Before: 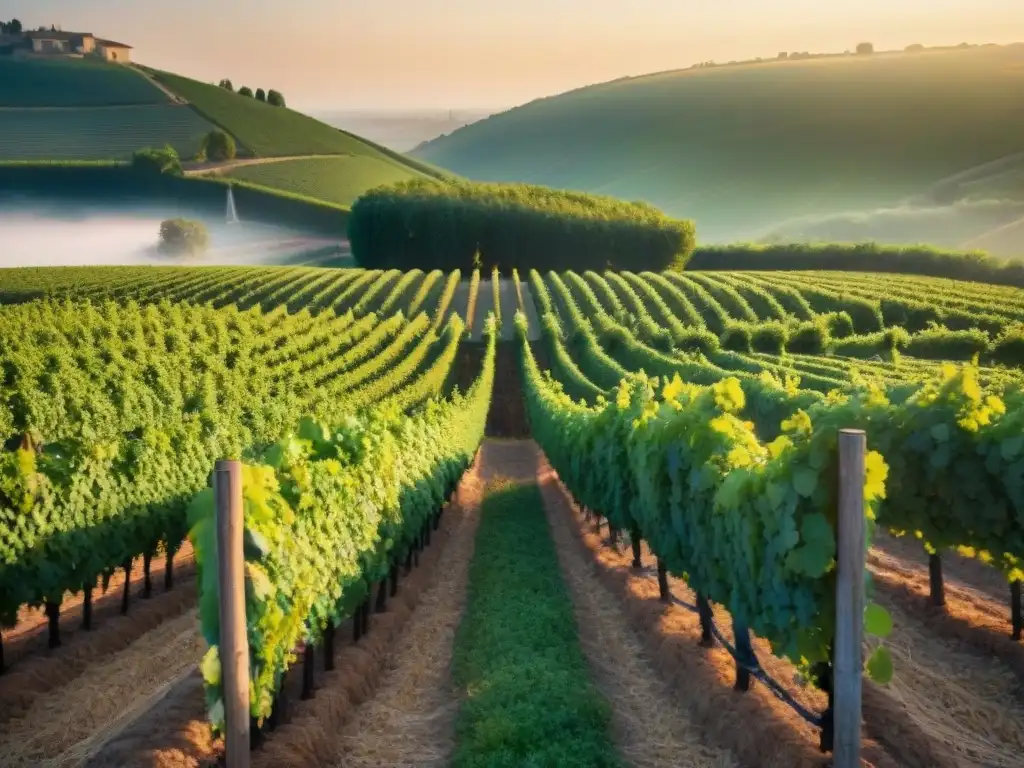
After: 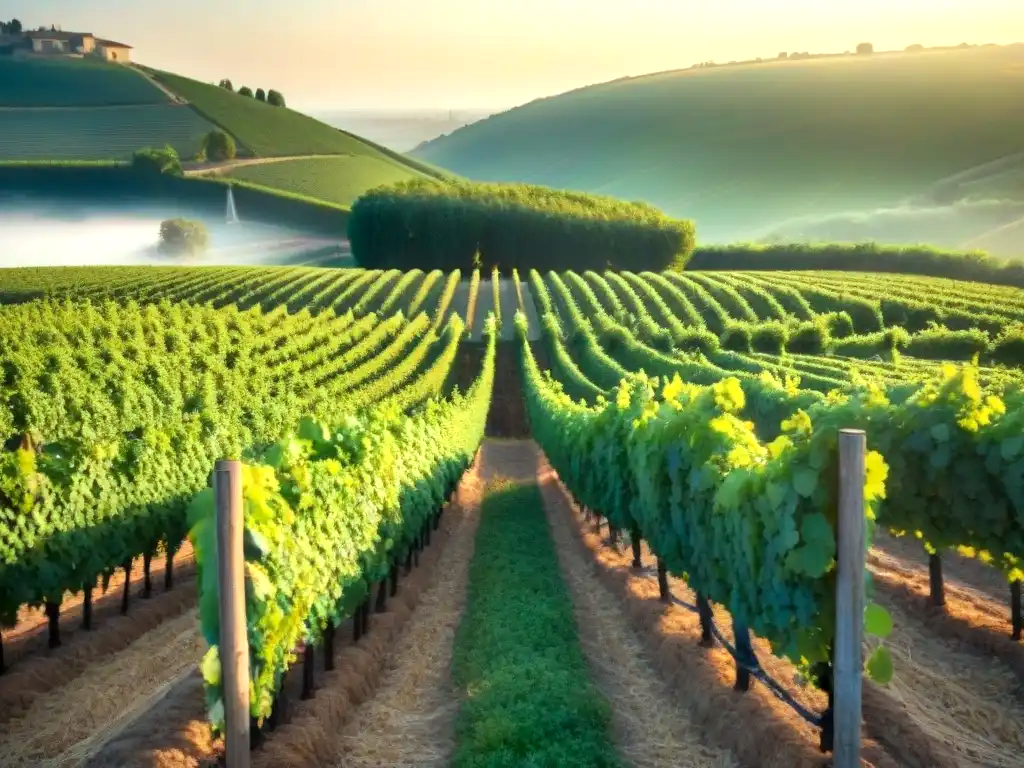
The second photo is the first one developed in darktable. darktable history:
color correction: highlights a* -6.87, highlights b* 0.462
exposure: black level correction 0.001, exposure 0.499 EV, compensate exposure bias true, compensate highlight preservation false
